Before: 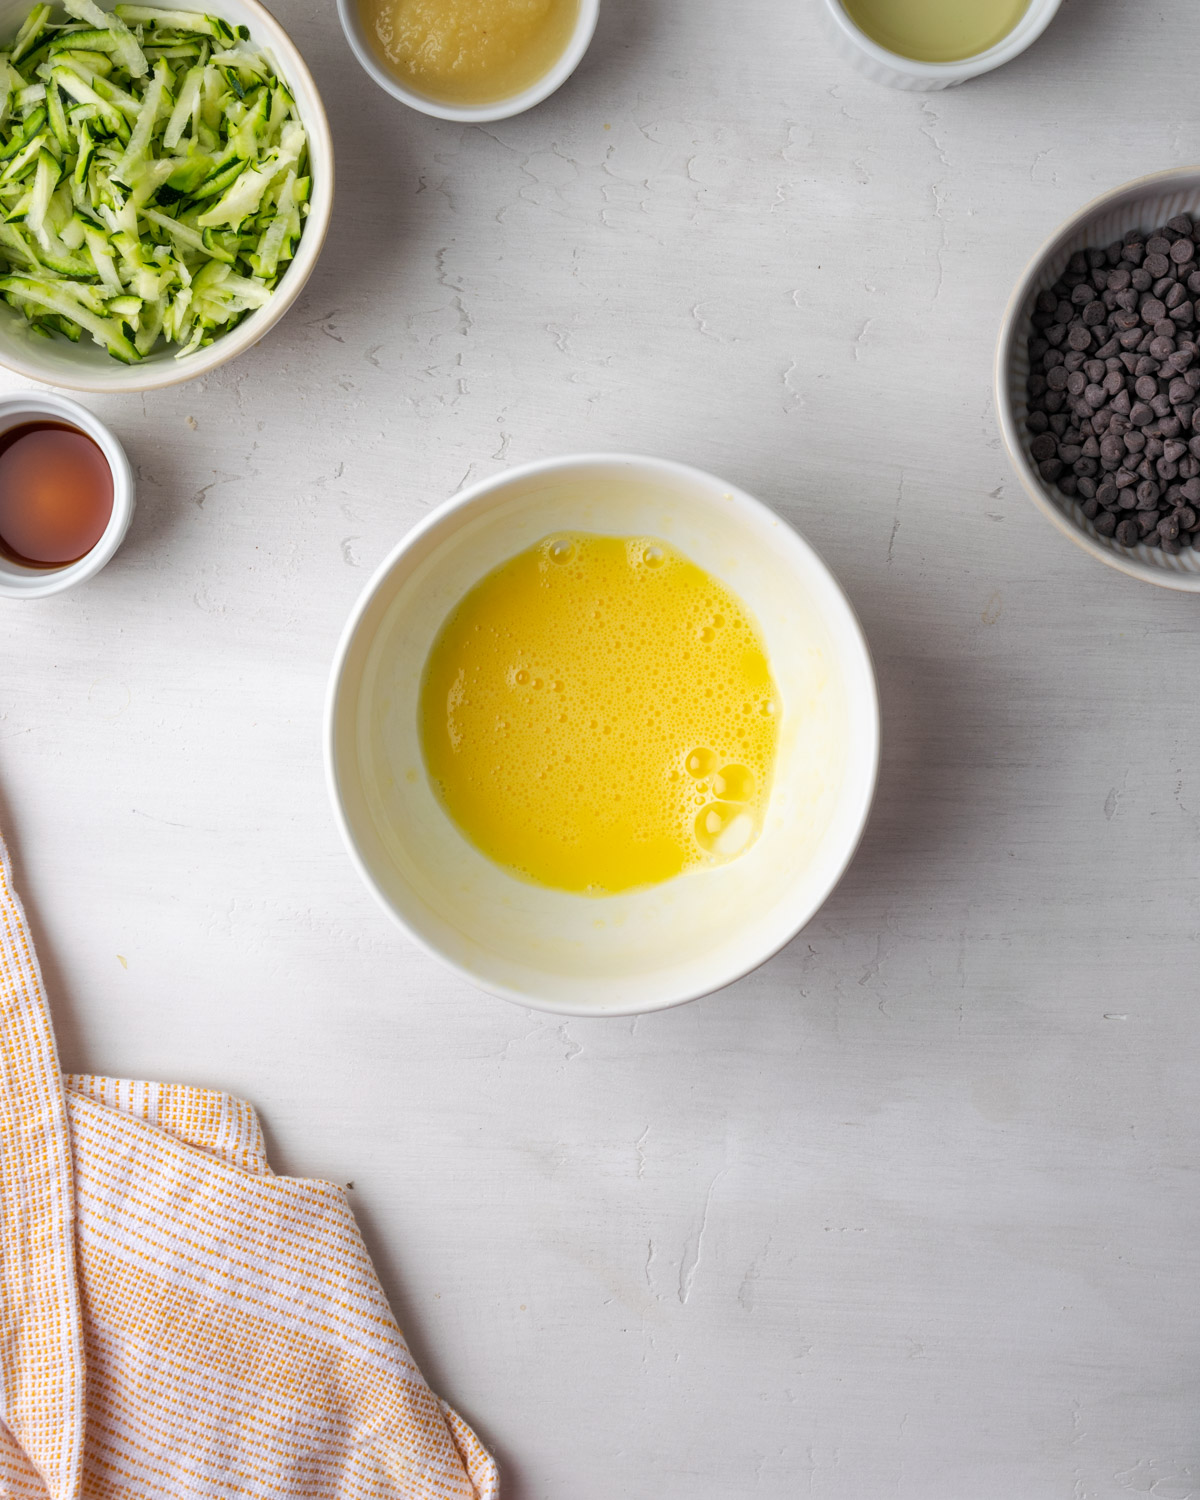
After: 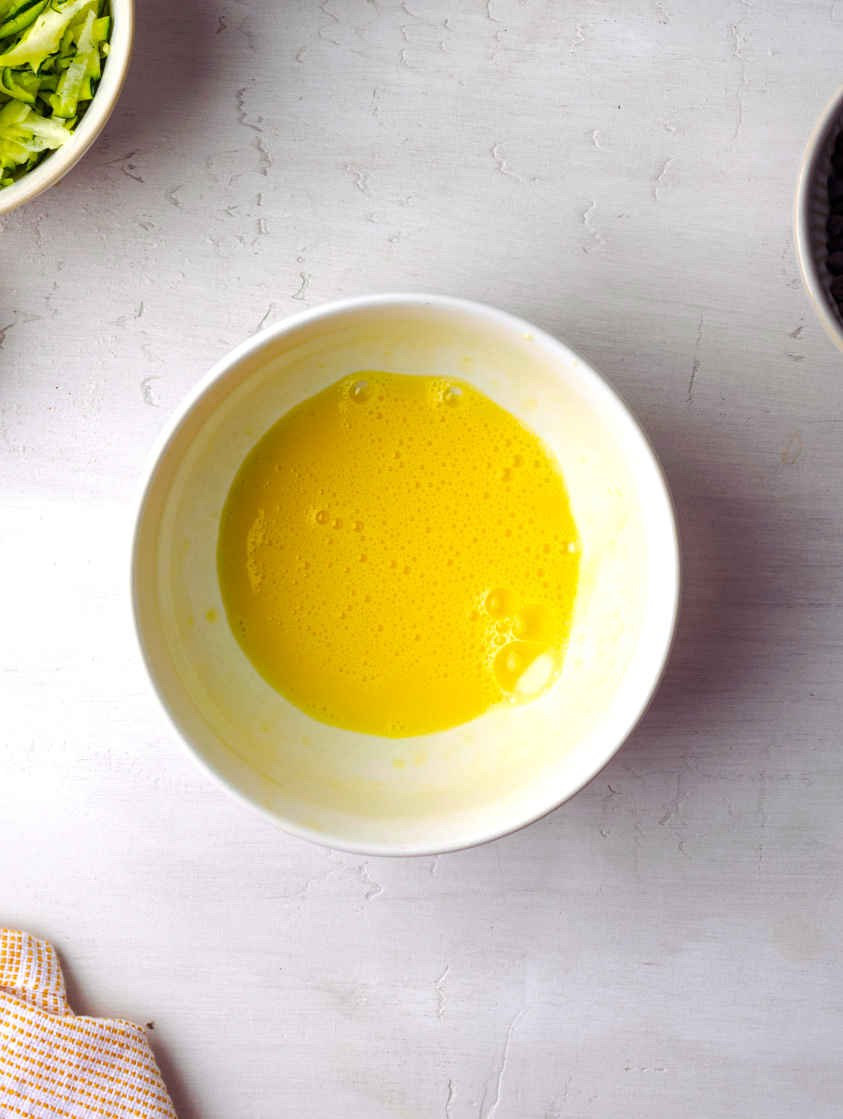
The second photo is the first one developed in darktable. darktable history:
color balance rgb: shadows lift › luminance 0.617%, shadows lift › chroma 6.87%, shadows lift › hue 299.18°, power › luminance -9.042%, perceptual saturation grading › global saturation 31.266%, global vibrance 30.59%, contrast 9.967%
crop and rotate: left 16.68%, top 10.686%, right 13.022%, bottom 14.653%
